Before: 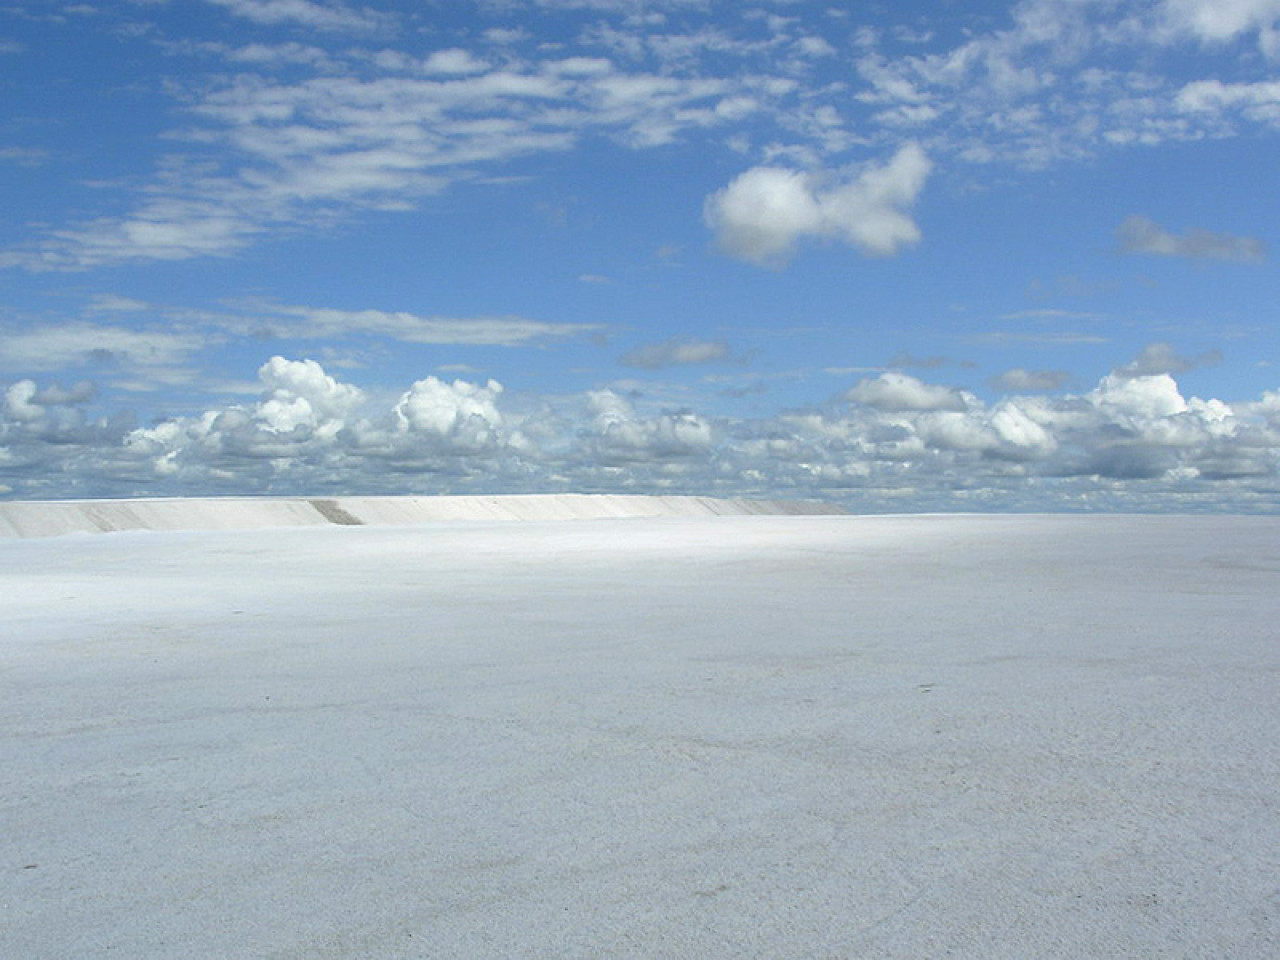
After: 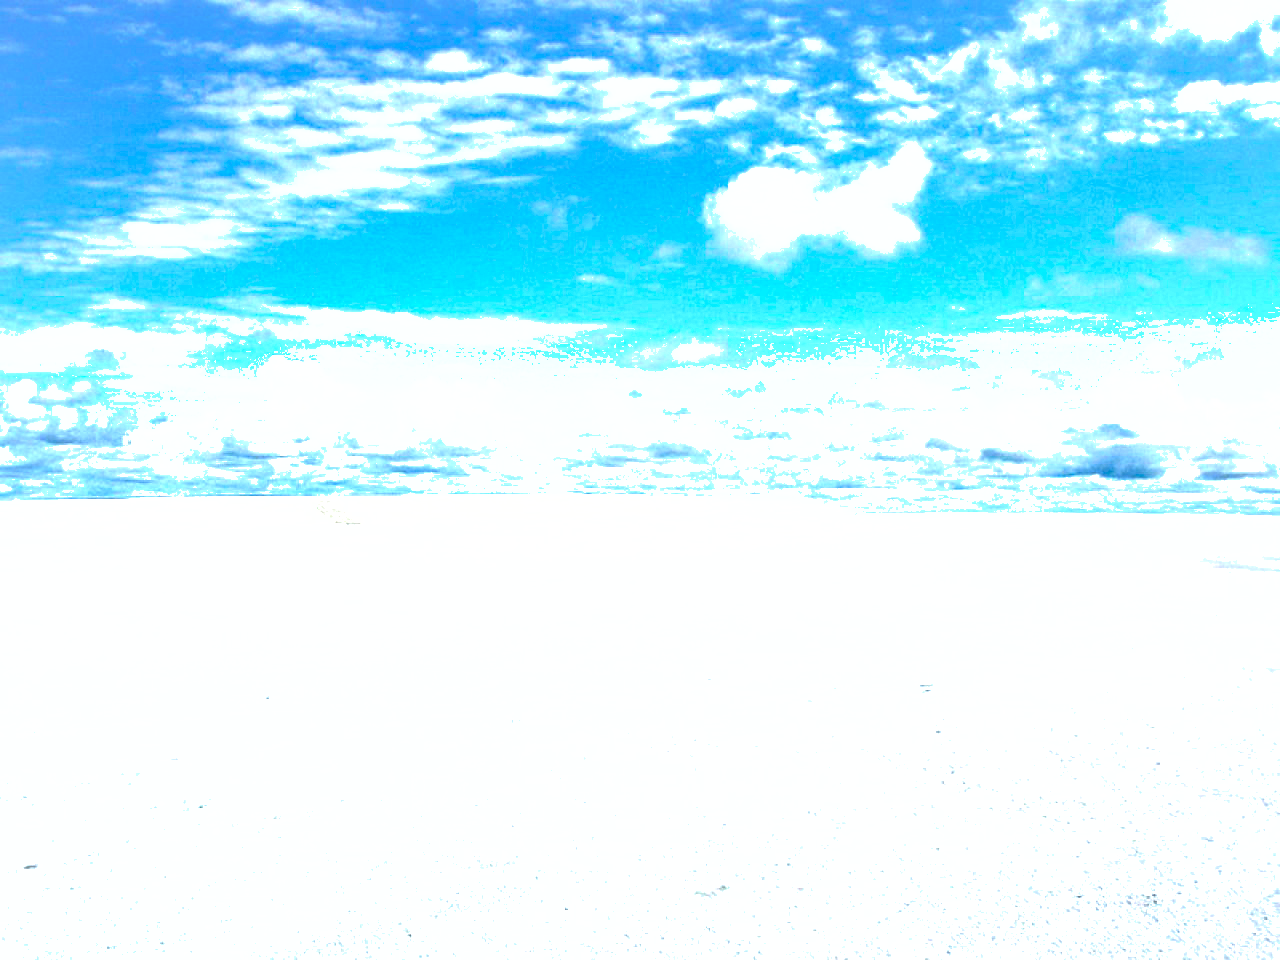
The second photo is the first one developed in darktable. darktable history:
exposure: black level correction 0, exposure 1.557 EV, compensate highlight preservation false
shadows and highlights: highlights color adjustment 89.01%
